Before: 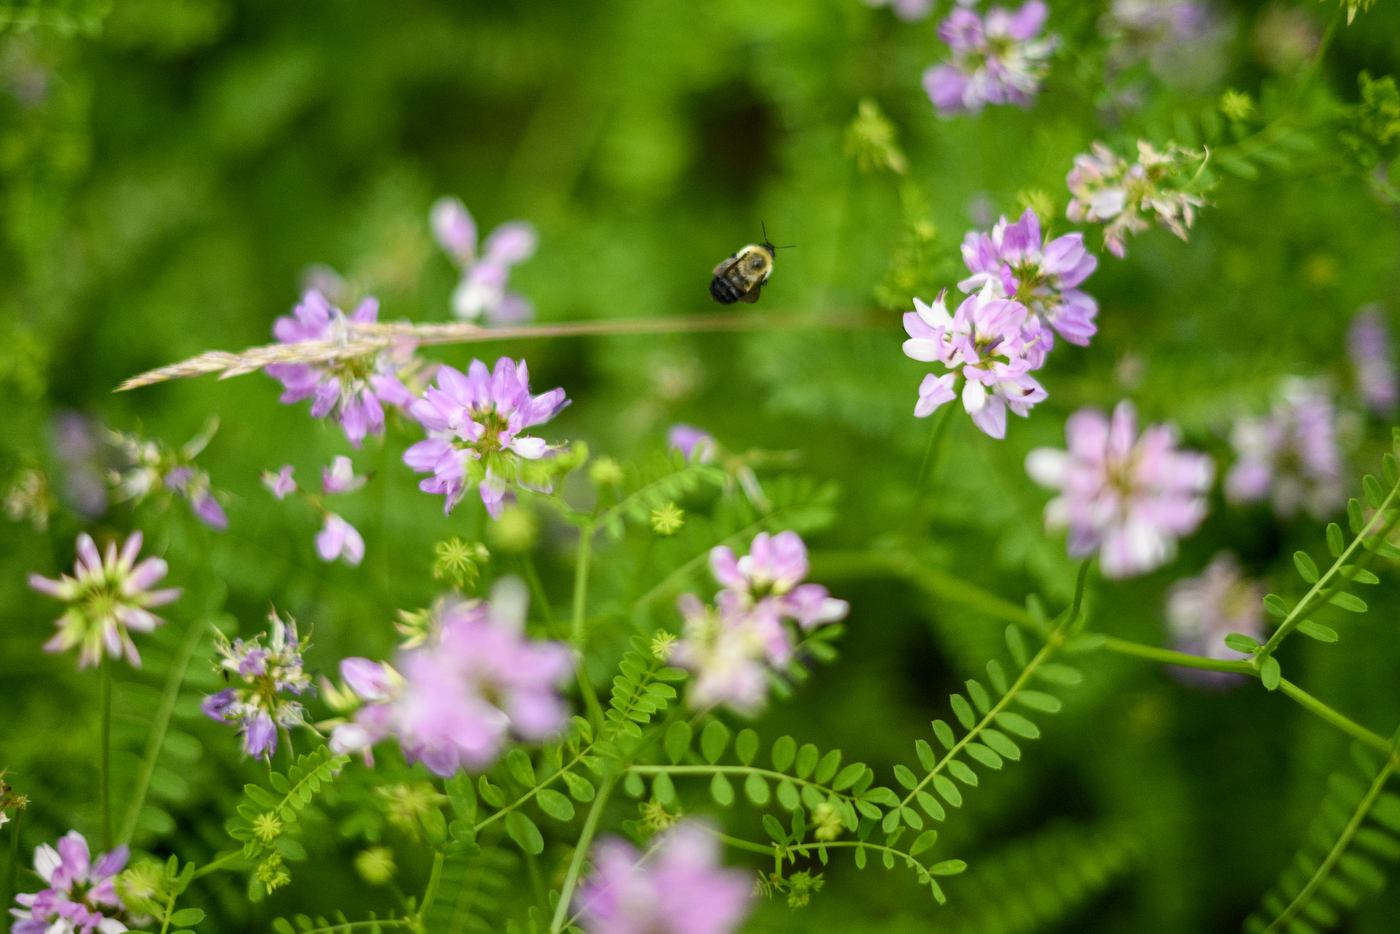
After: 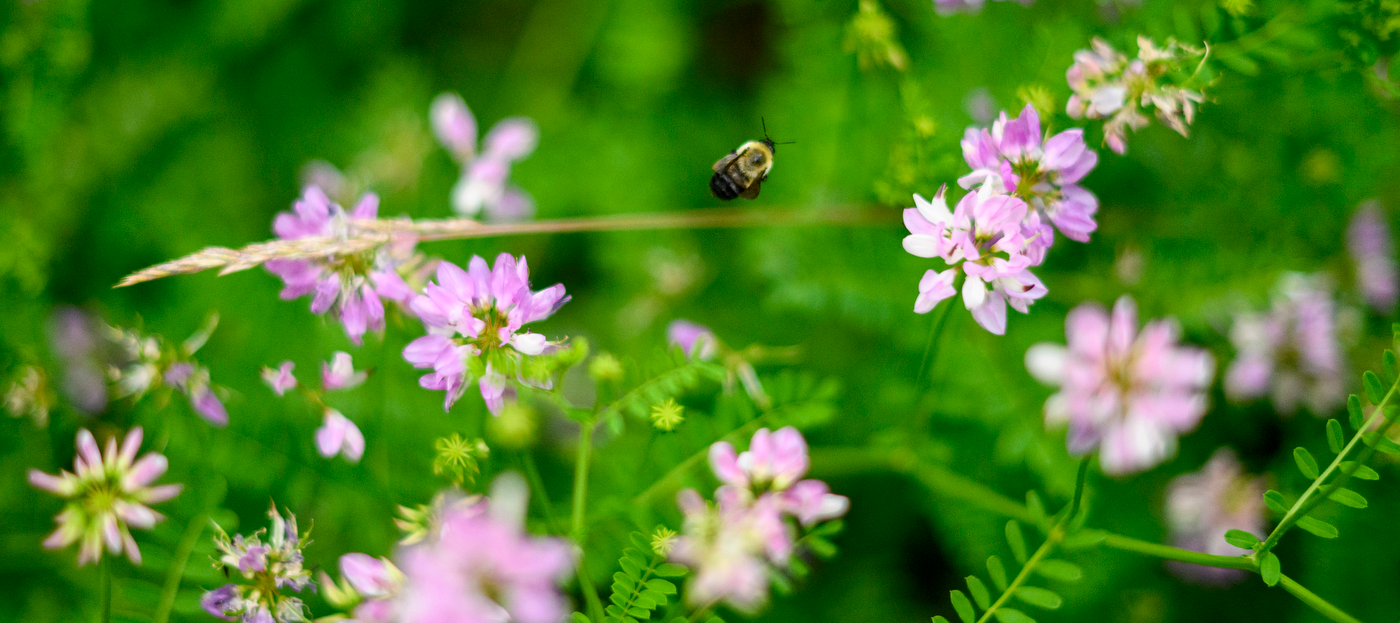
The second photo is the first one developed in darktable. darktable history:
crop: top 11.137%, bottom 22.155%
